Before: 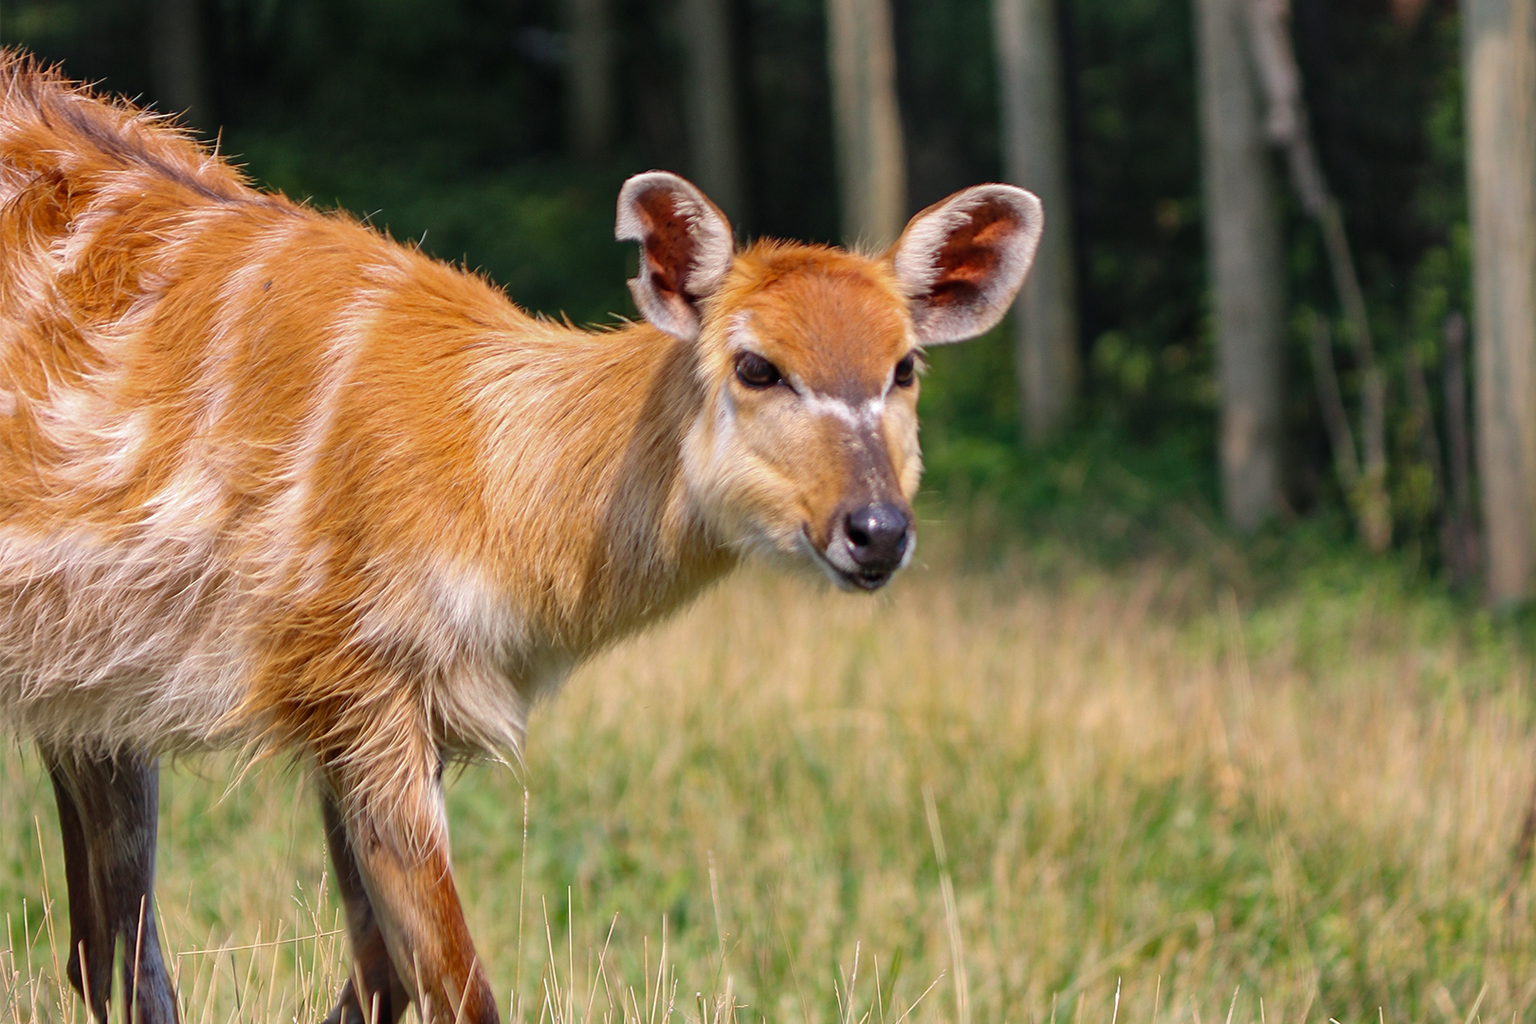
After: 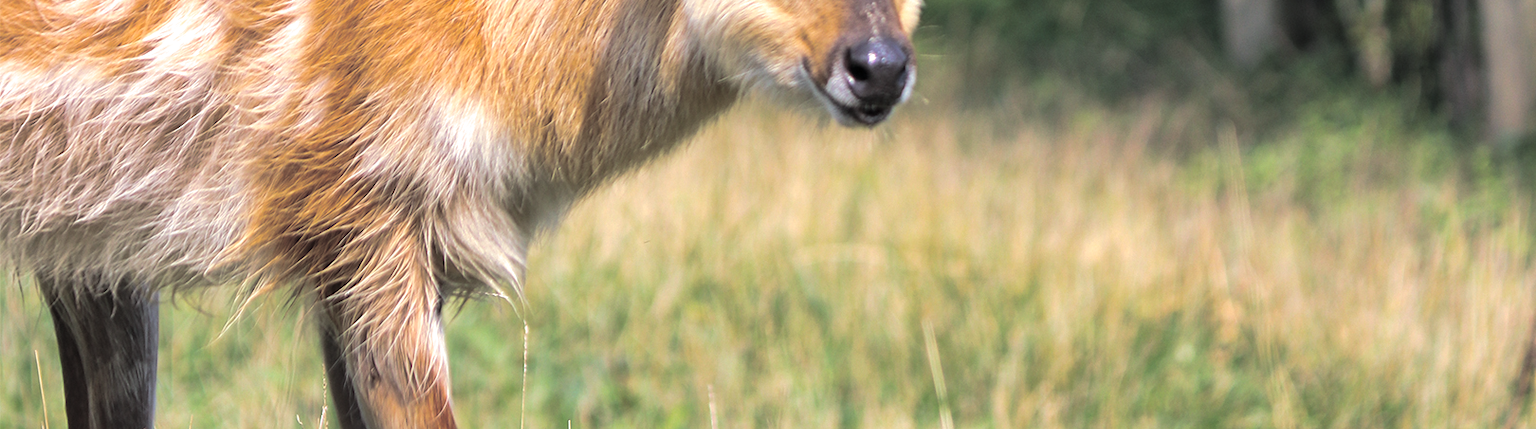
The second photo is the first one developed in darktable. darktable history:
white balance: red 0.967, blue 1.049
crop: top 45.551%, bottom 12.262%
exposure: black level correction 0, exposure 0.5 EV, compensate exposure bias true, compensate highlight preservation false
split-toning: shadows › hue 43.2°, shadows › saturation 0, highlights › hue 50.4°, highlights › saturation 1
